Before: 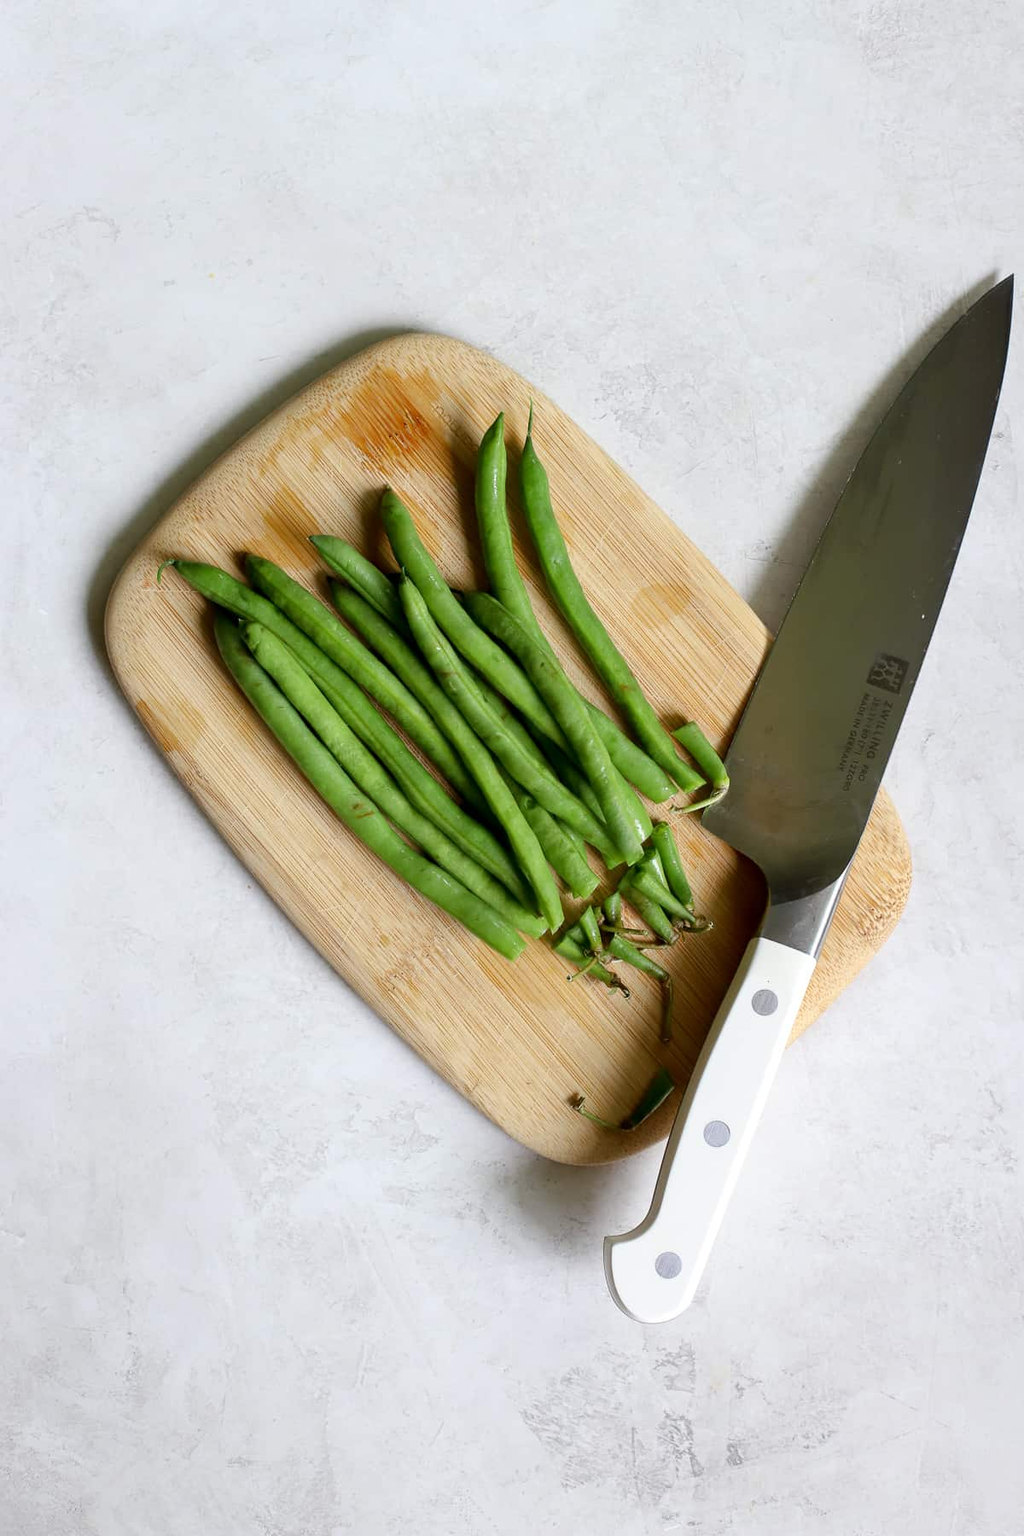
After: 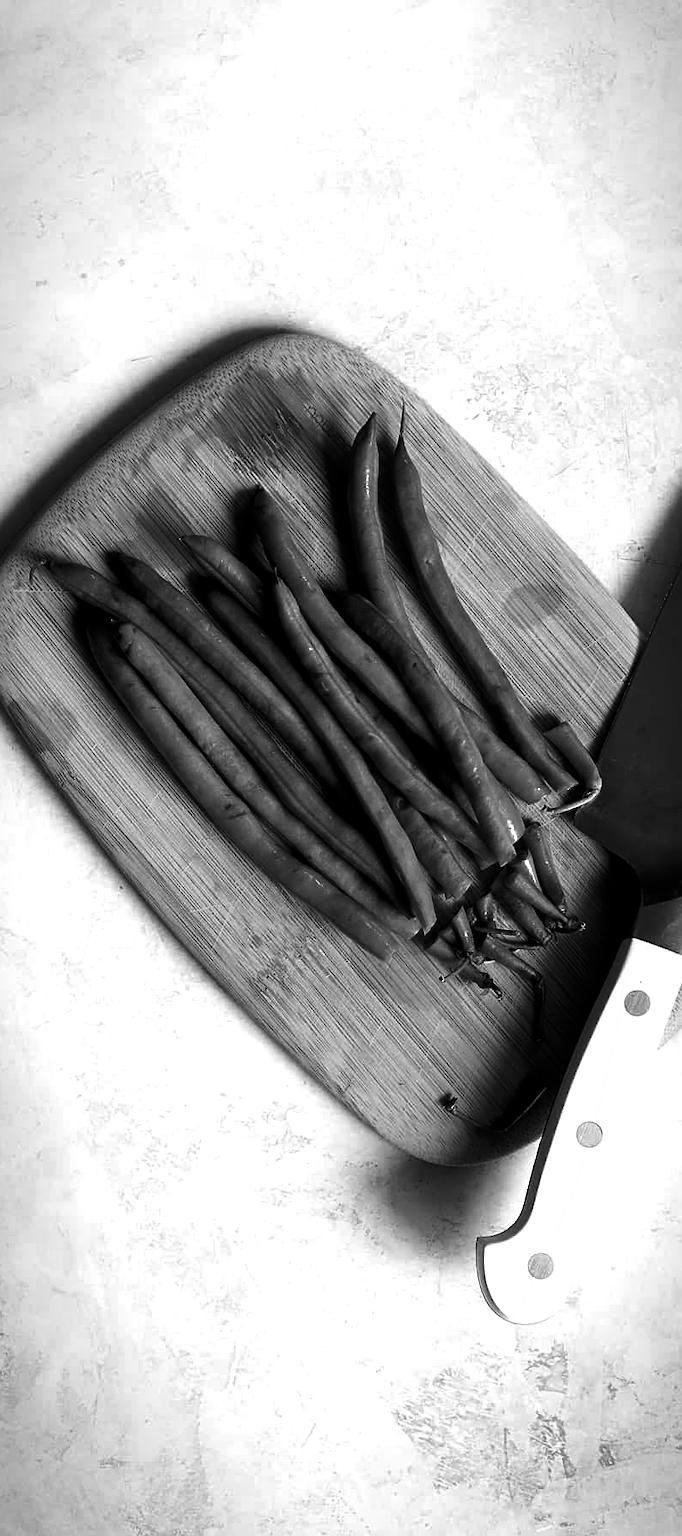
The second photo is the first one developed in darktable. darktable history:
vignetting: fall-off start 87.11%, automatic ratio true, unbound false
exposure: black level correction 0.004, exposure 0.412 EV, compensate exposure bias true, compensate highlight preservation false
contrast brightness saturation: brightness -0.503
color calibration: output gray [0.246, 0.254, 0.501, 0], x 0.367, y 0.376, temperature 4362.64 K
sharpen: amount 0.216
crop and rotate: left 12.549%, right 20.801%
